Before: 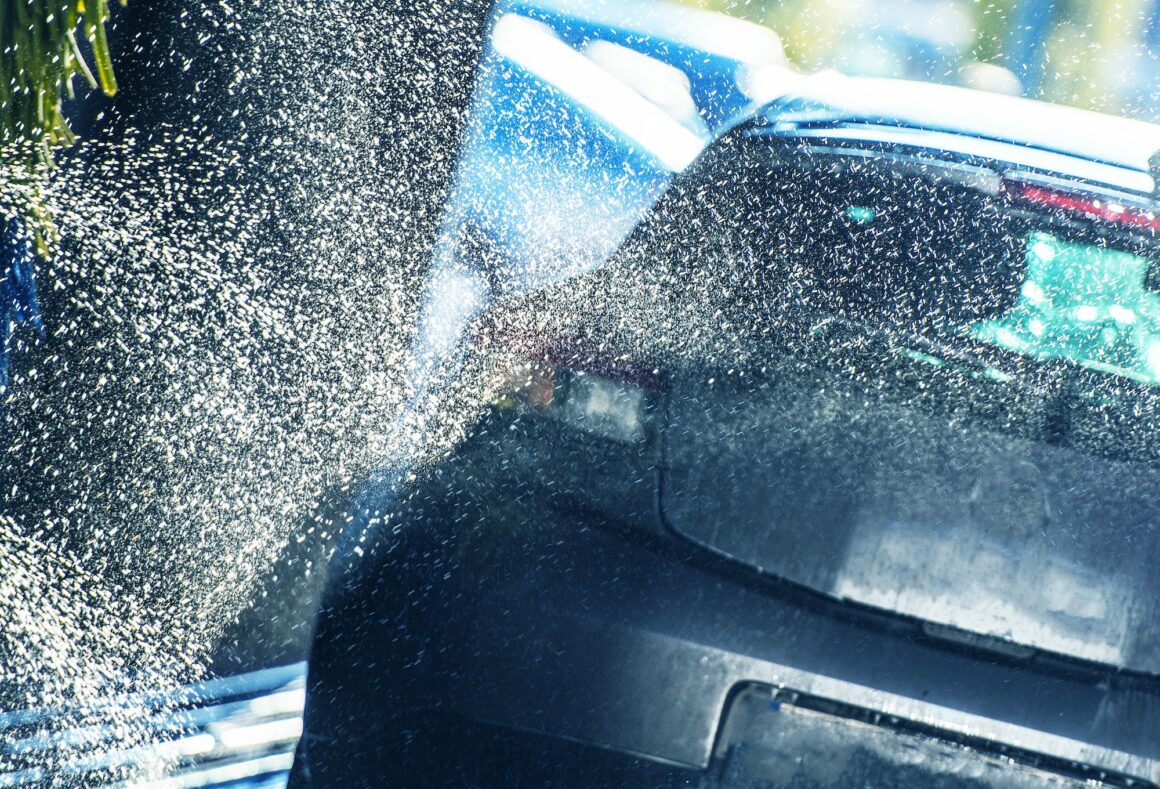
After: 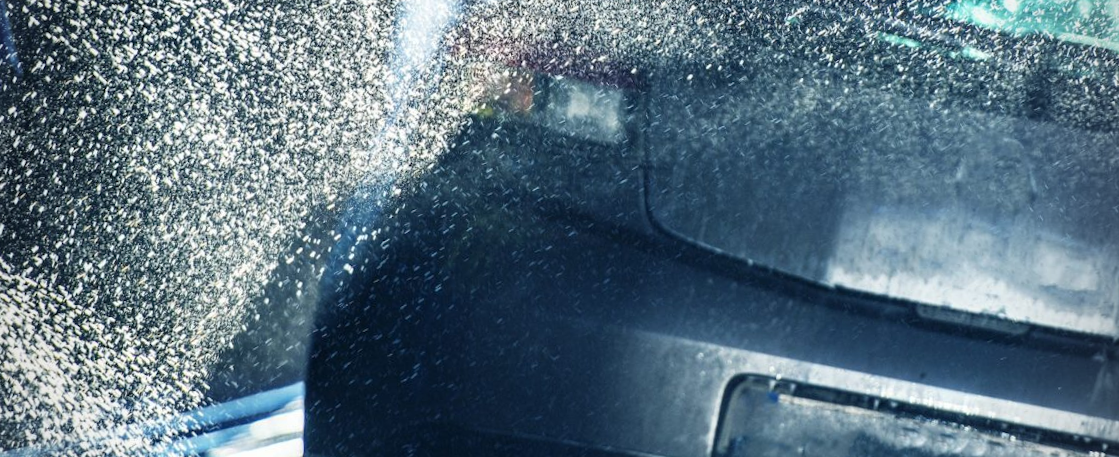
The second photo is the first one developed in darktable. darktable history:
rotate and perspective: rotation -3.52°, crop left 0.036, crop right 0.964, crop top 0.081, crop bottom 0.919
crop and rotate: top 36.435%
vignetting: on, module defaults
